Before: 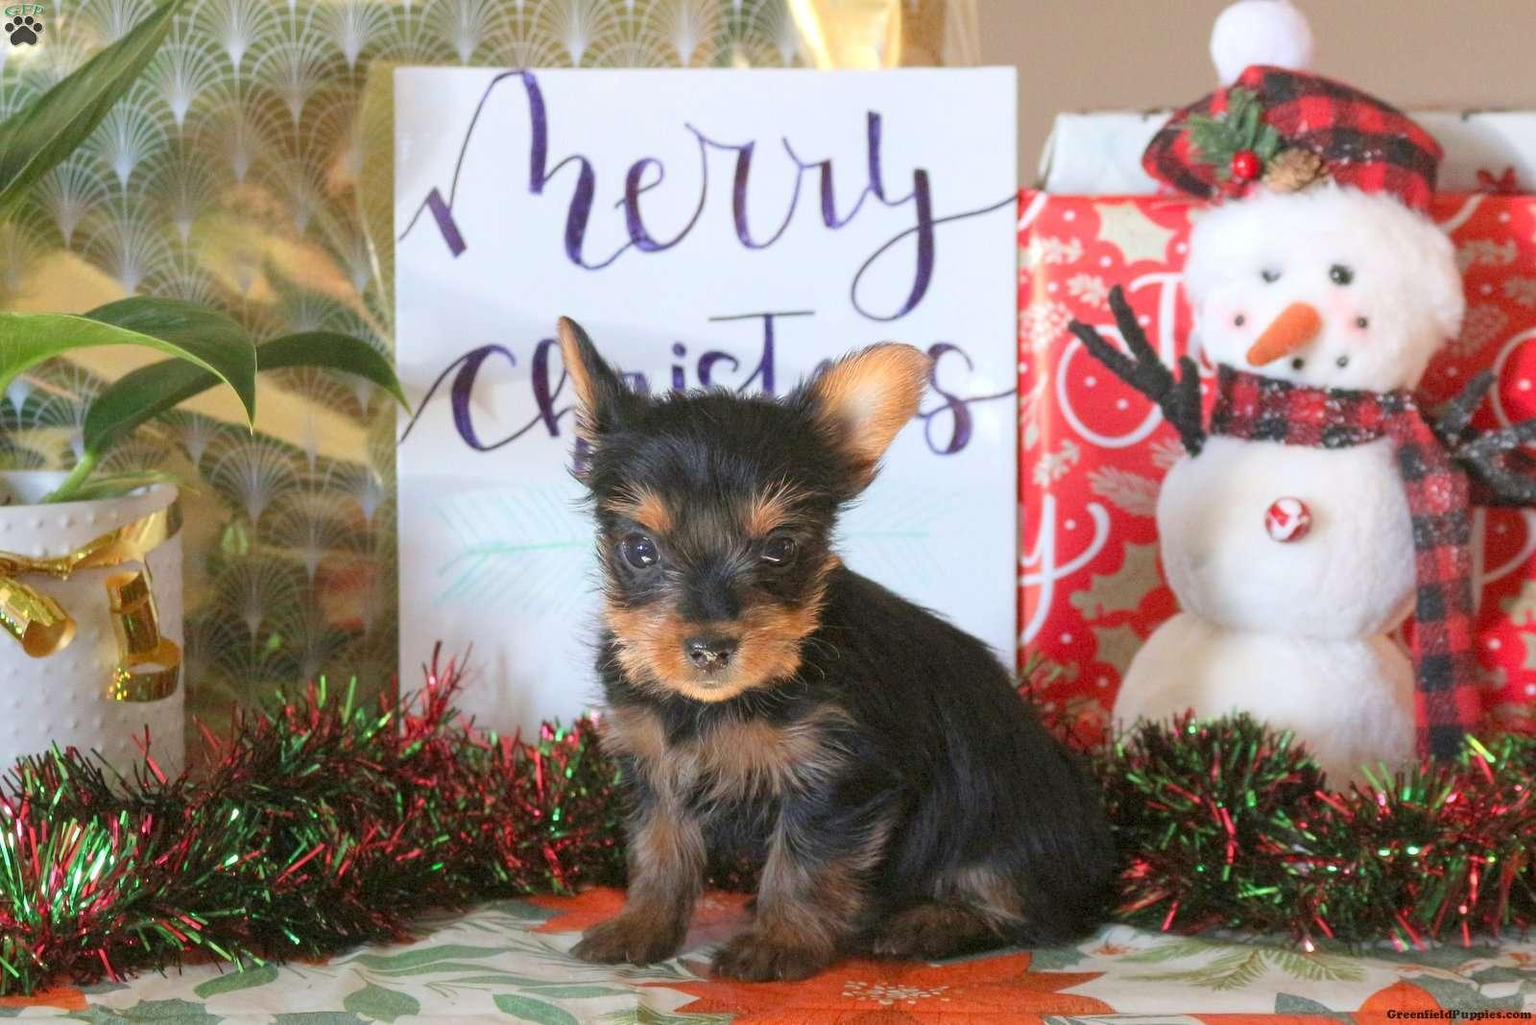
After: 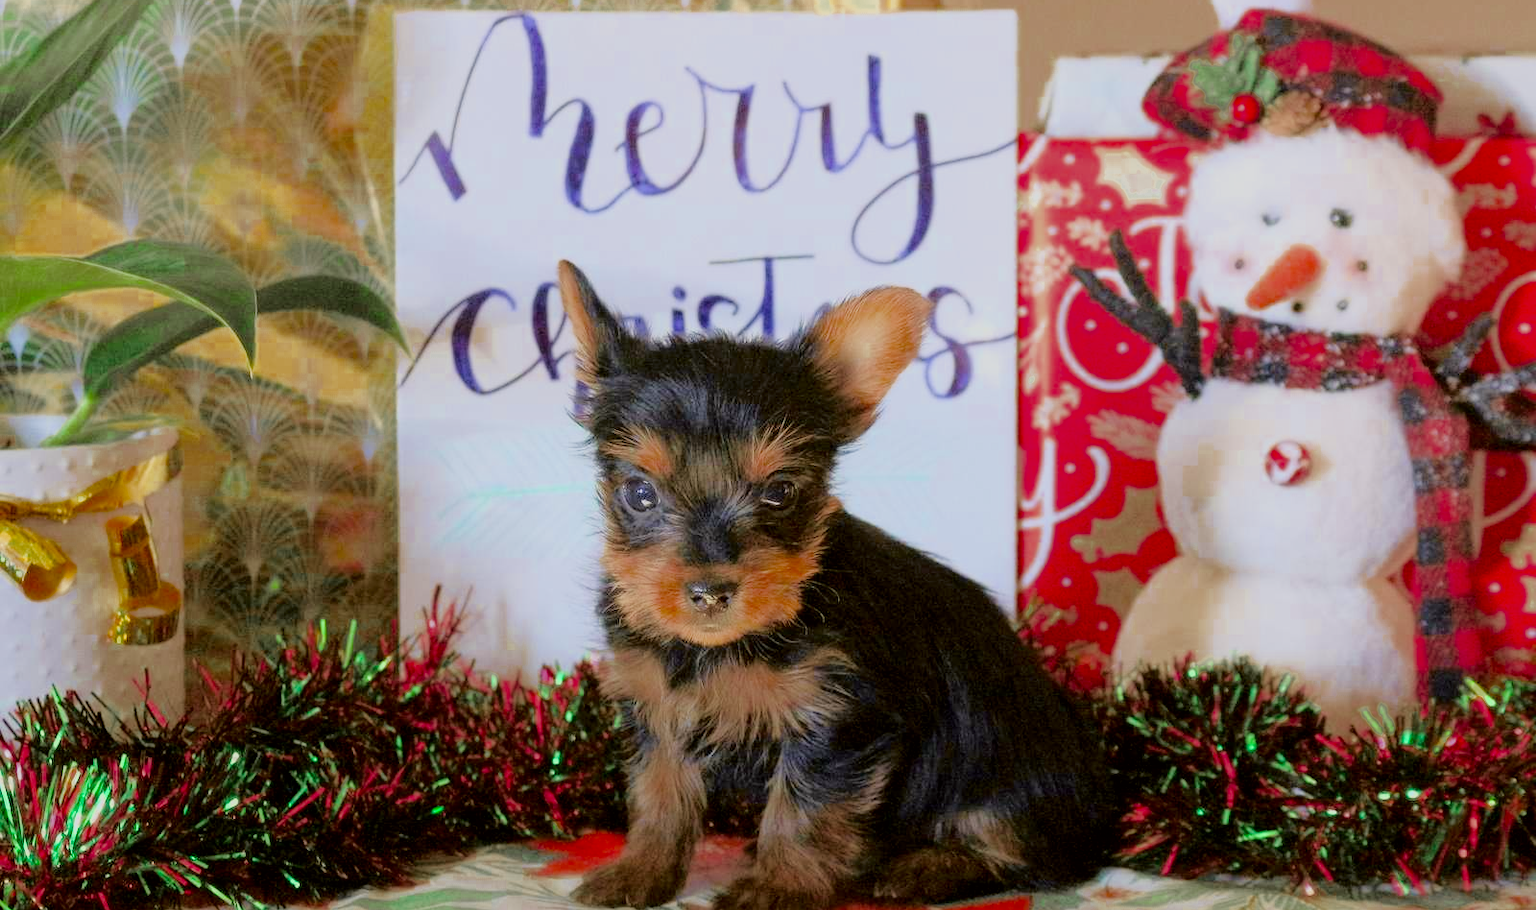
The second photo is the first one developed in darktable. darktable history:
crop and rotate: top 5.609%, bottom 5.609%
tone curve: curves: ch0 [(0.024, 0) (0.075, 0.034) (0.145, 0.098) (0.257, 0.259) (0.408, 0.45) (0.611, 0.64) (0.81, 0.857) (1, 1)]; ch1 [(0, 0) (0.287, 0.198) (0.501, 0.506) (0.56, 0.57) (0.712, 0.777) (0.976, 0.992)]; ch2 [(0, 0) (0.5, 0.5) (0.523, 0.552) (0.59, 0.603) (0.681, 0.754) (1, 1)], color space Lab, independent channels, preserve colors none
color zones: curves: ch0 [(0.11, 0.396) (0.195, 0.36) (0.25, 0.5) (0.303, 0.412) (0.357, 0.544) (0.75, 0.5) (0.967, 0.328)]; ch1 [(0, 0.468) (0.112, 0.512) (0.202, 0.6) (0.25, 0.5) (0.307, 0.352) (0.357, 0.544) (0.75, 0.5) (0.963, 0.524)]
filmic rgb: black relative exposure -6.98 EV, white relative exposure 5.63 EV, hardness 2.86
